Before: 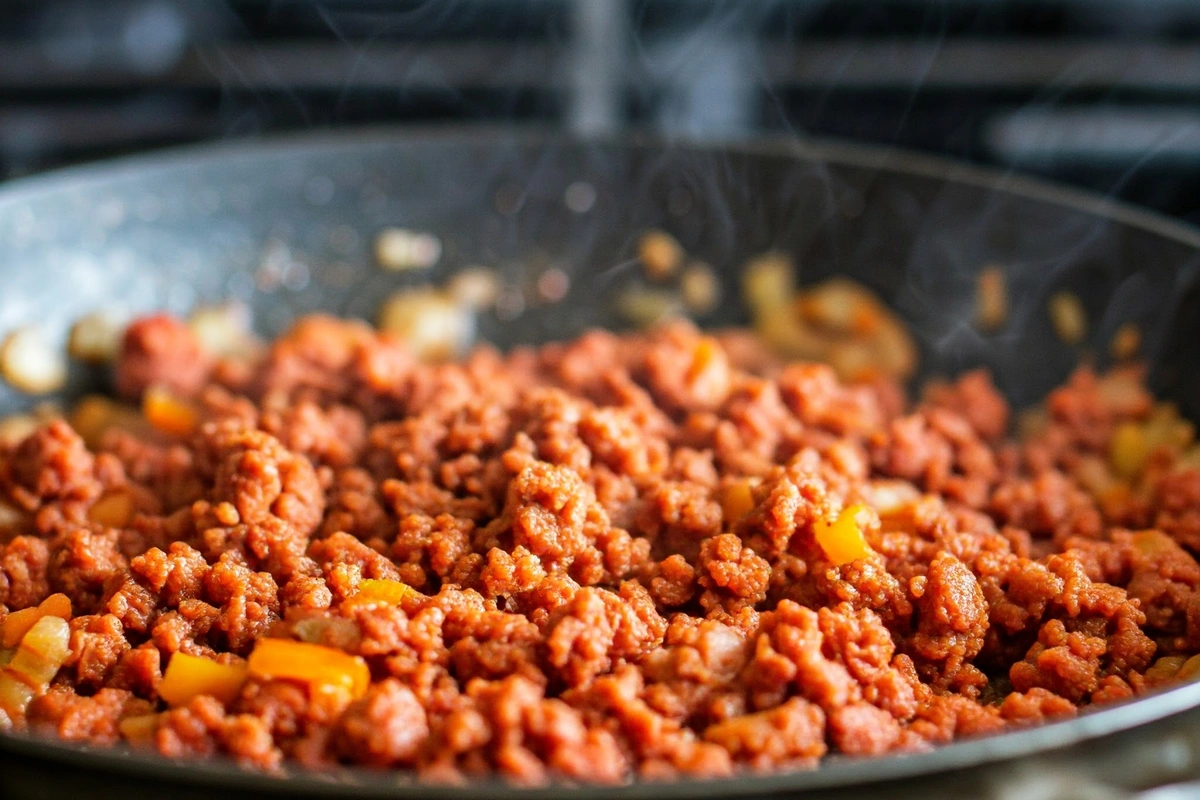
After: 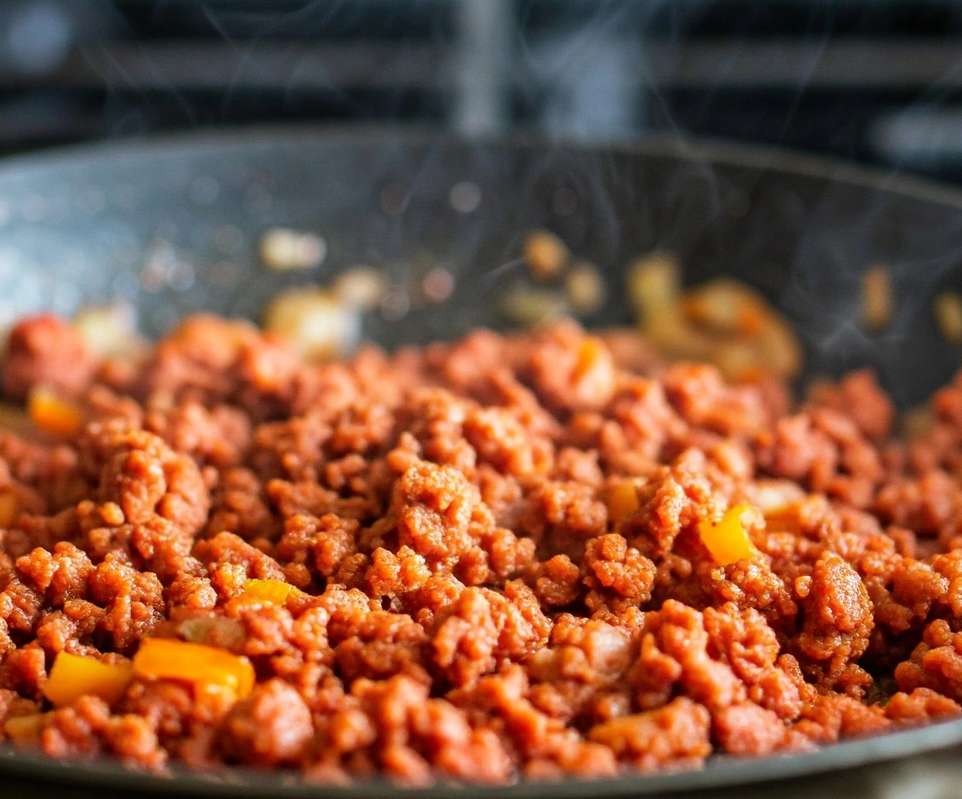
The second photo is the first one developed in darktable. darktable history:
crop and rotate: left 9.597%, right 10.195%
